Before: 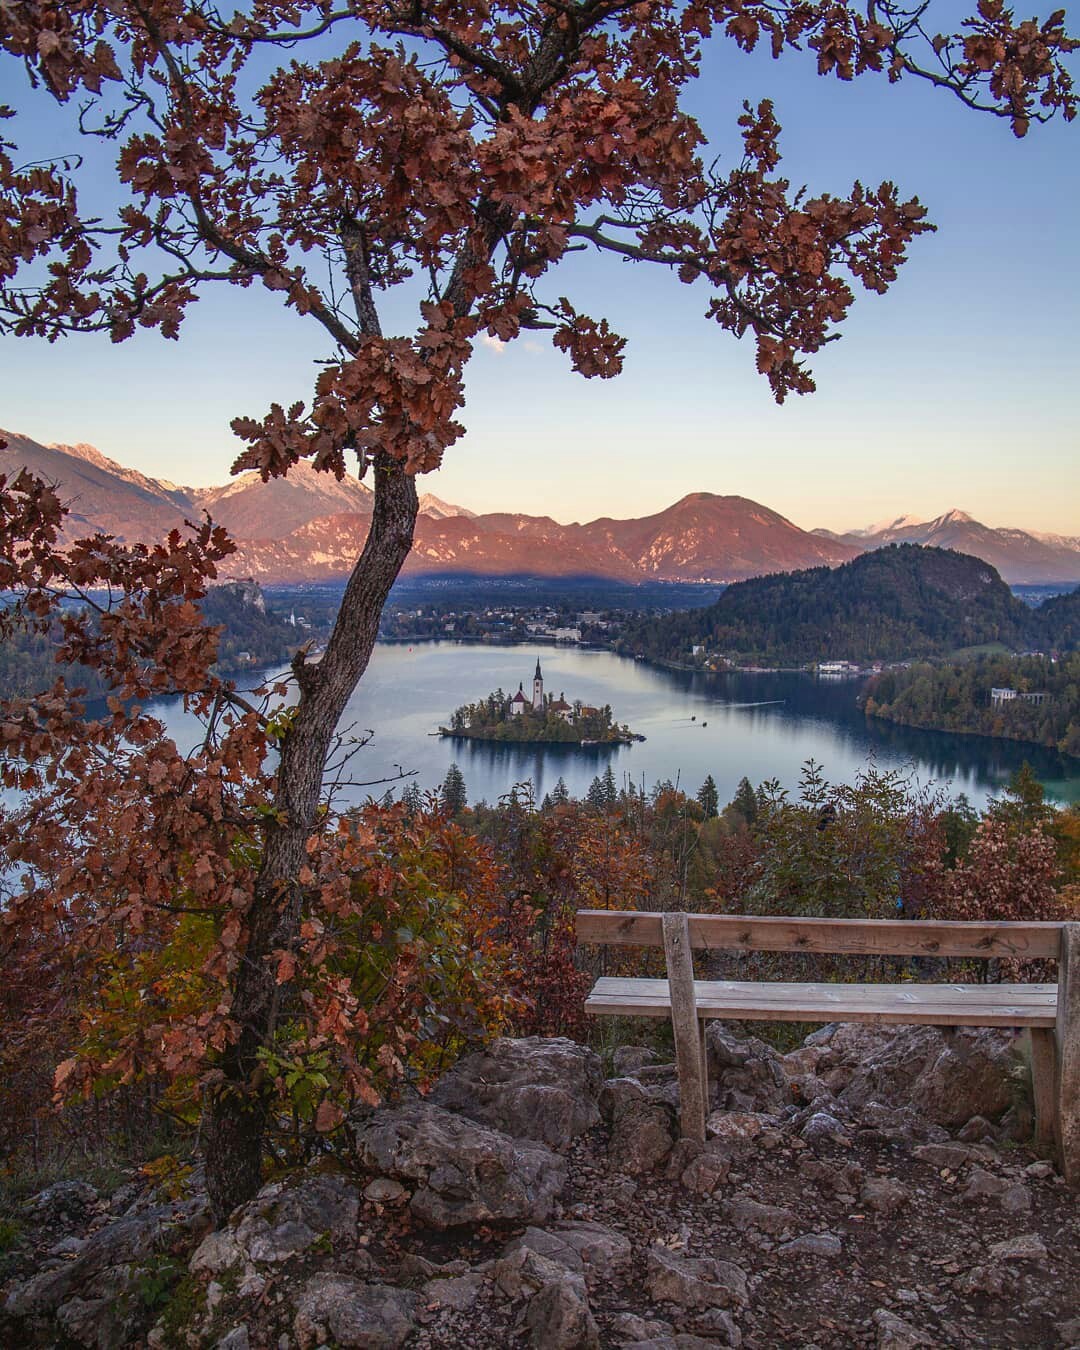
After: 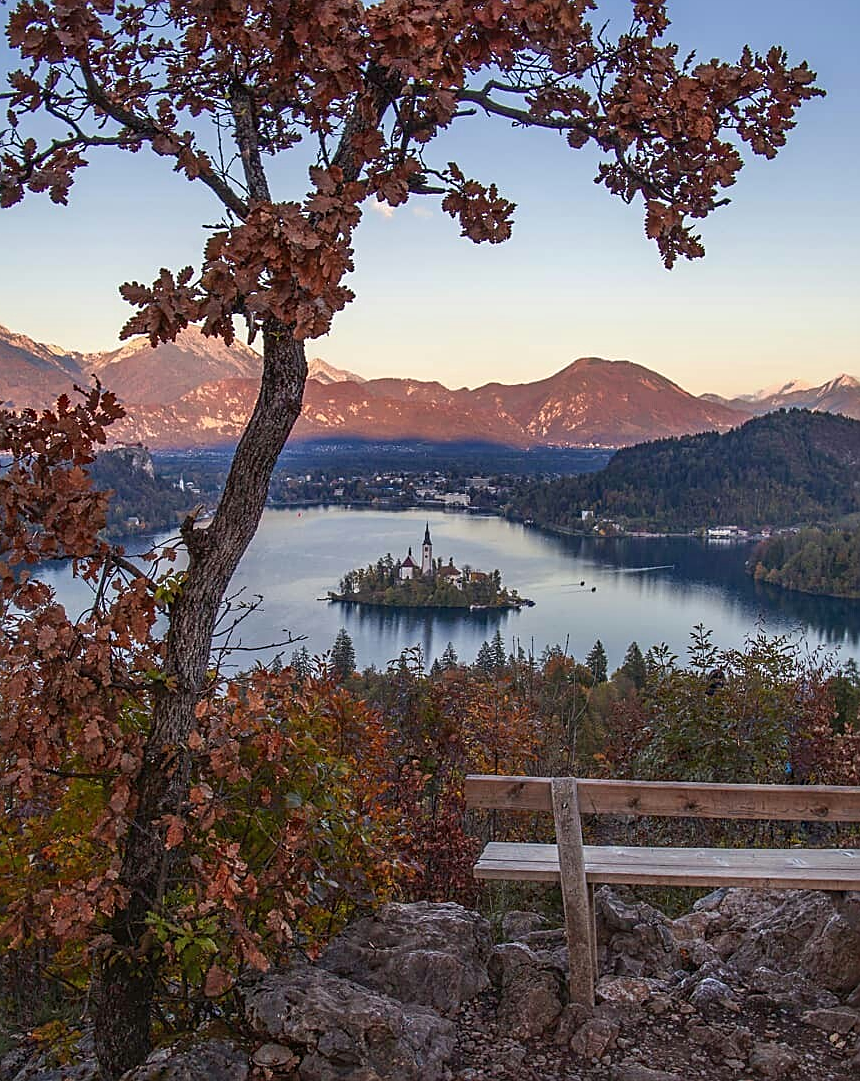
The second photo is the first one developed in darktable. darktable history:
crop and rotate: left 10.306%, top 10.037%, right 9.999%, bottom 9.826%
sharpen: on, module defaults
